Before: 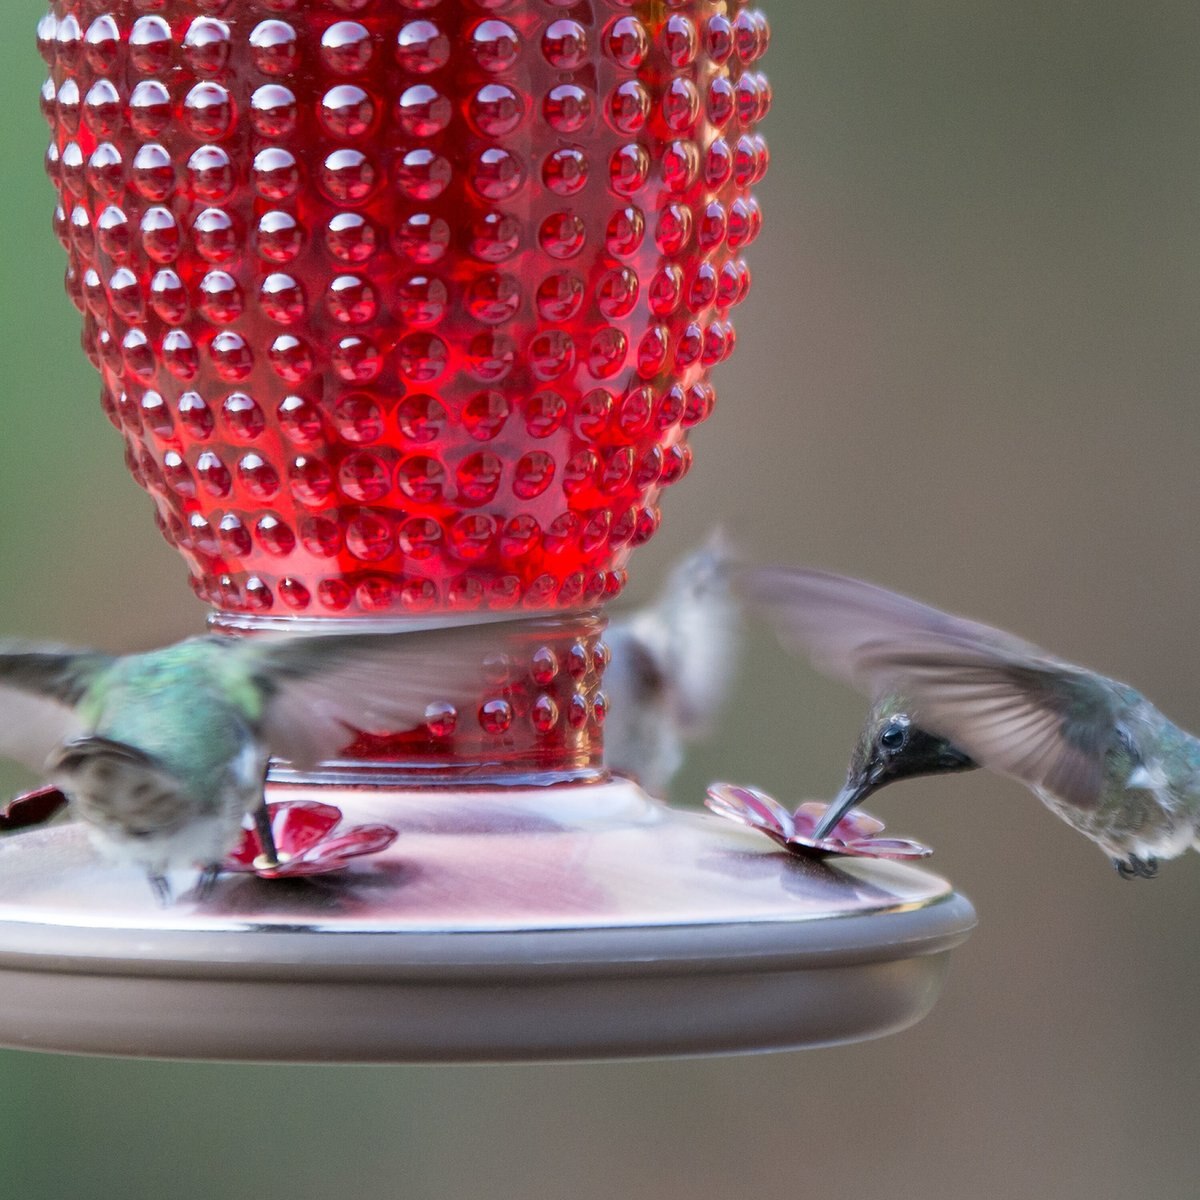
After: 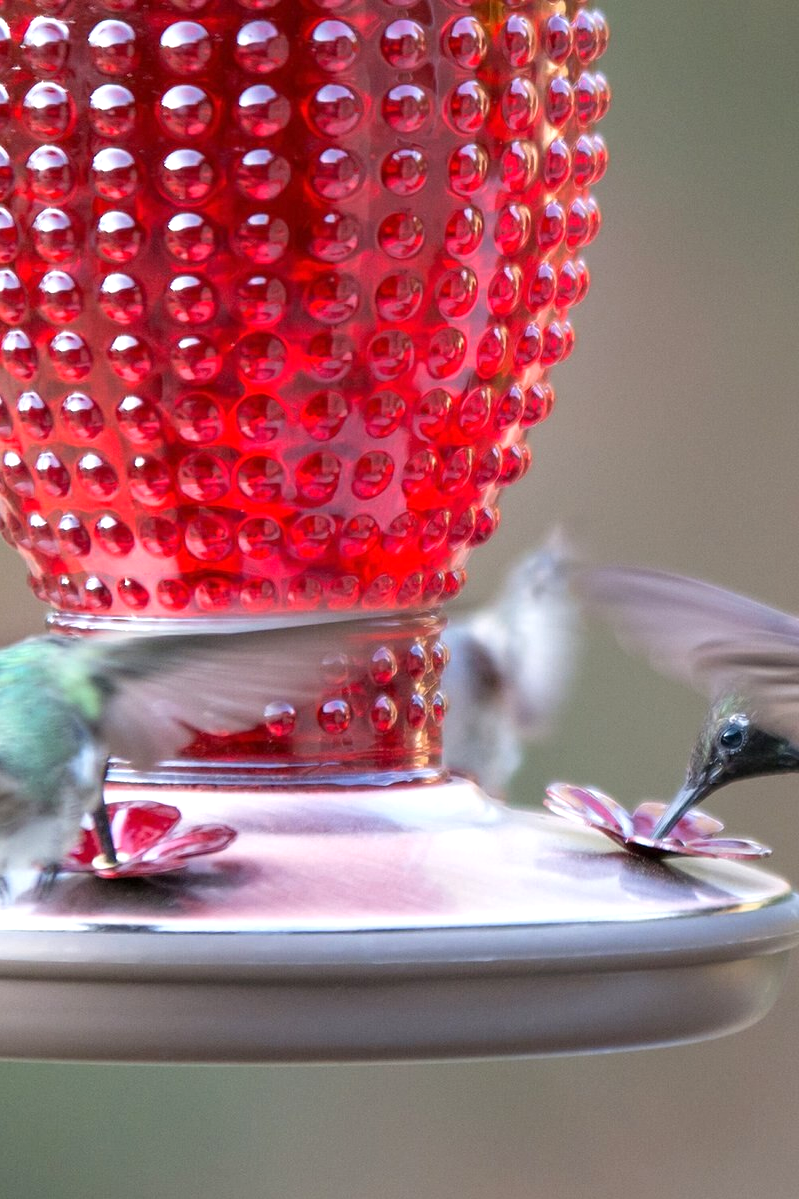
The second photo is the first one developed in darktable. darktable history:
crop and rotate: left 13.423%, right 19.948%
exposure: exposure 0.447 EV, compensate exposure bias true, compensate highlight preservation false
